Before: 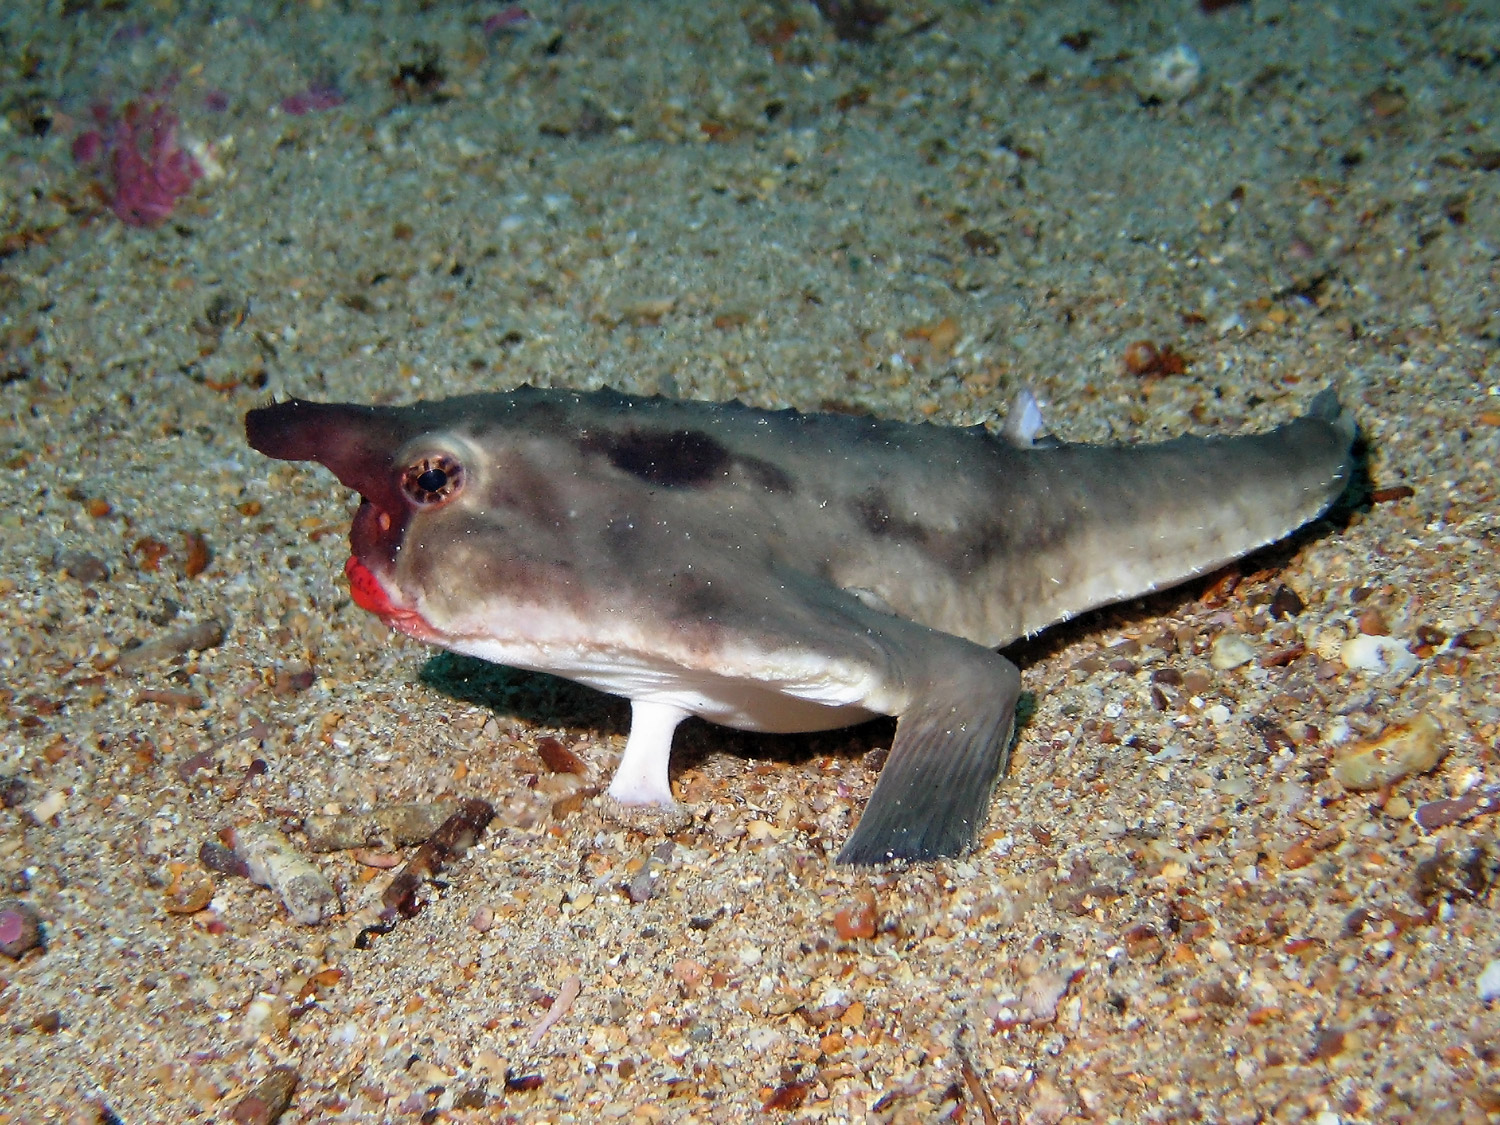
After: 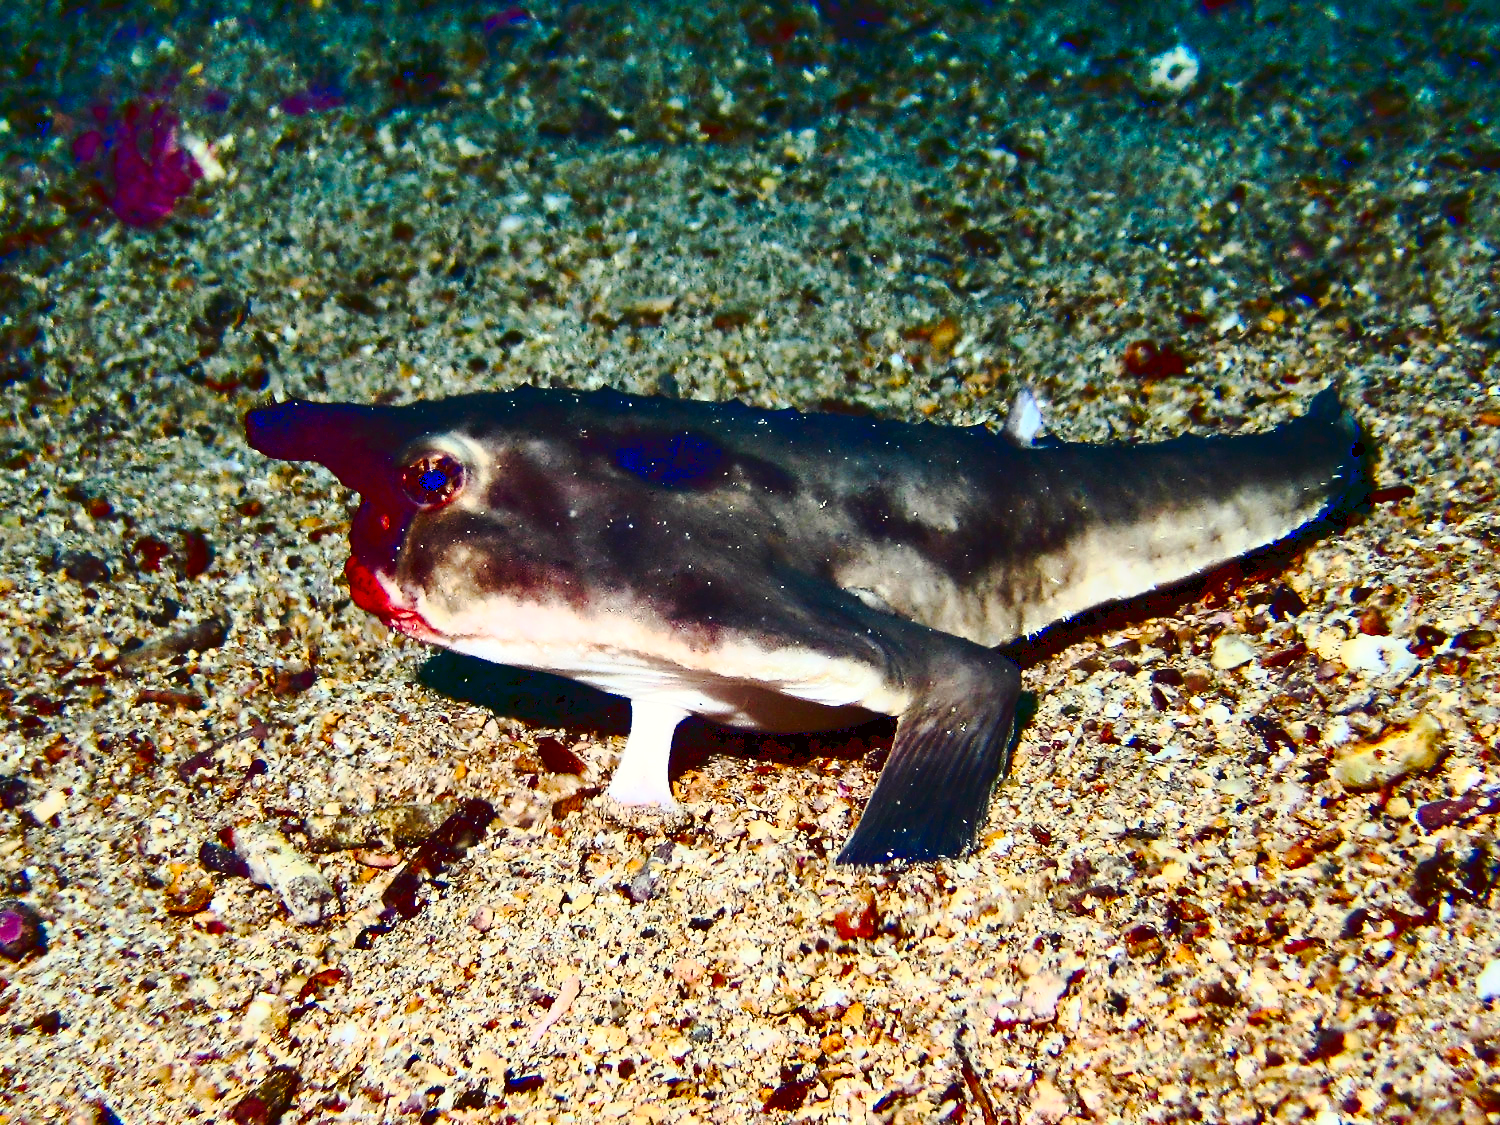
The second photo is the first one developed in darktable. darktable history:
contrast brightness saturation: brightness -0.255, saturation 0.197
base curve: curves: ch0 [(0, 0.036) (0.007, 0.037) (0.604, 0.887) (1, 1)]
color balance rgb: shadows lift › luminance -21.863%, shadows lift › chroma 6.527%, shadows lift › hue 266.95°, perceptual saturation grading › global saturation 20%, perceptual saturation grading › highlights -25.873%, perceptual saturation grading › shadows 49.609%, perceptual brilliance grading › global brilliance 15.184%, perceptual brilliance grading › shadows -35.782%
color correction: highlights a* -1.17, highlights b* 4.59, shadows a* 3.55
levels: mode automatic
exposure: black level correction 0.002, exposure 0.15 EV, compensate exposure bias true, compensate highlight preservation false
tone curve: curves: ch0 [(0, 0) (0.058, 0.022) (0.265, 0.208) (0.41, 0.417) (0.485, 0.524) (0.638, 0.673) (0.845, 0.828) (0.994, 0.964)]; ch1 [(0, 0) (0.136, 0.146) (0.317, 0.34) (0.382, 0.408) (0.469, 0.482) (0.498, 0.497) (0.557, 0.573) (0.644, 0.643) (0.725, 0.765) (1, 1)]; ch2 [(0, 0) (0.352, 0.403) (0.45, 0.469) (0.502, 0.504) (0.54, 0.524) (0.592, 0.566) (0.638, 0.599) (1, 1)], preserve colors none
shadows and highlights: soften with gaussian
